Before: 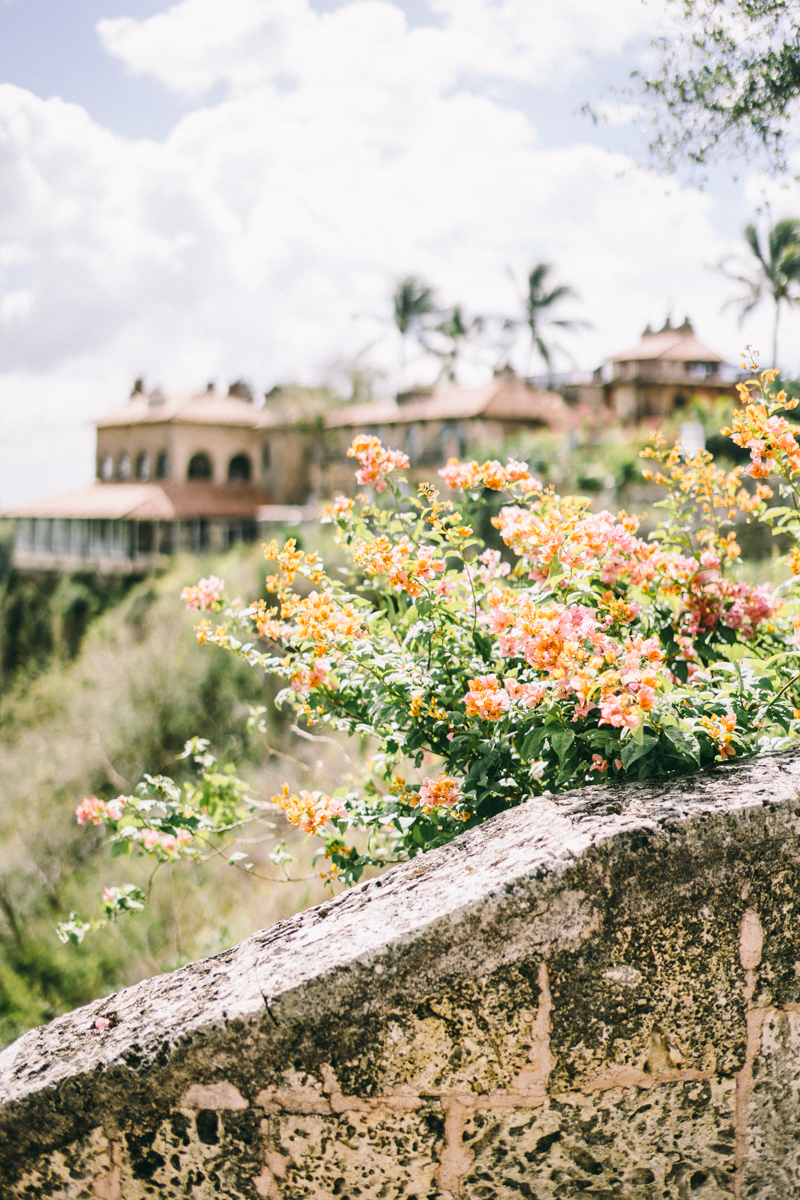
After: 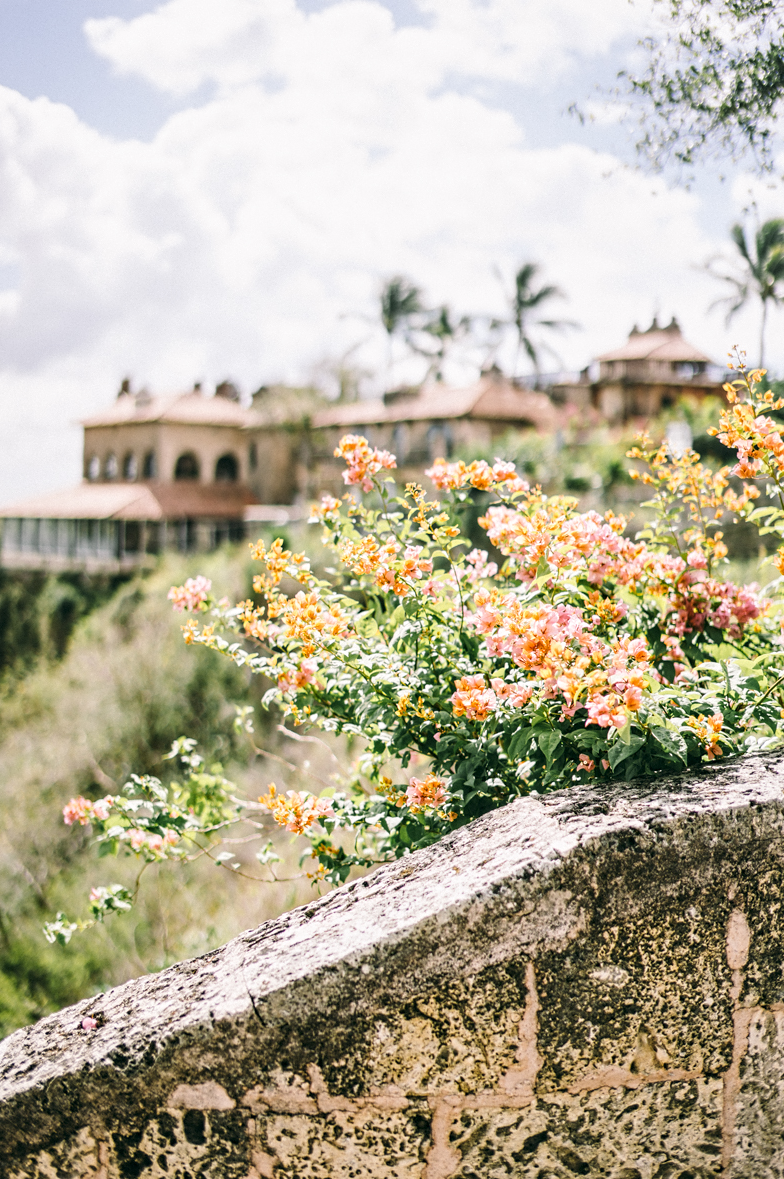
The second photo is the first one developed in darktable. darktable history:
contrast equalizer: octaves 7, y [[0.502, 0.505, 0.512, 0.529, 0.564, 0.588], [0.5 ×6], [0.502, 0.505, 0.512, 0.529, 0.564, 0.588], [0, 0.001, 0.001, 0.004, 0.008, 0.011], [0, 0.001, 0.001, 0.004, 0.008, 0.011]]
crop: left 1.687%, right 0.287%, bottom 1.69%
